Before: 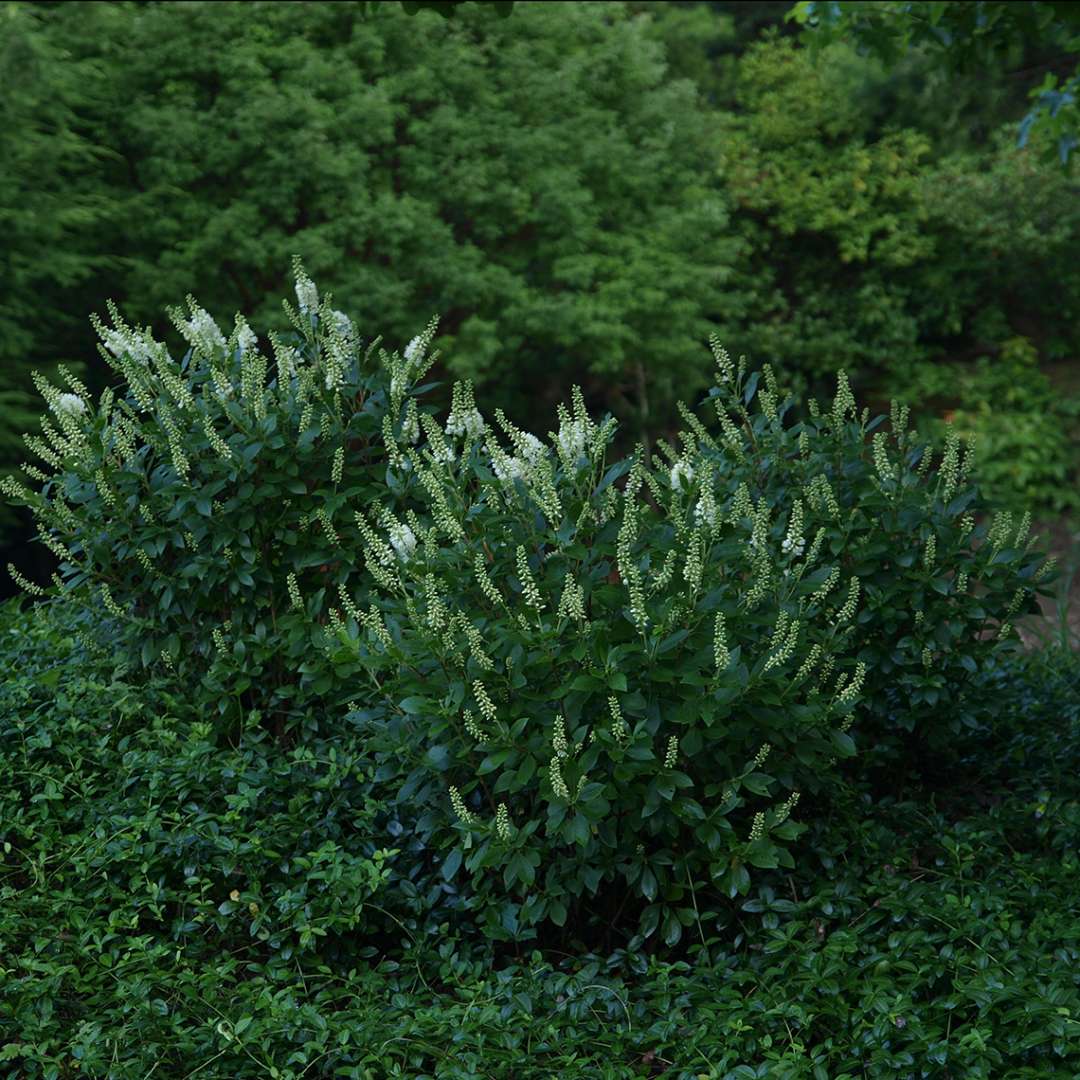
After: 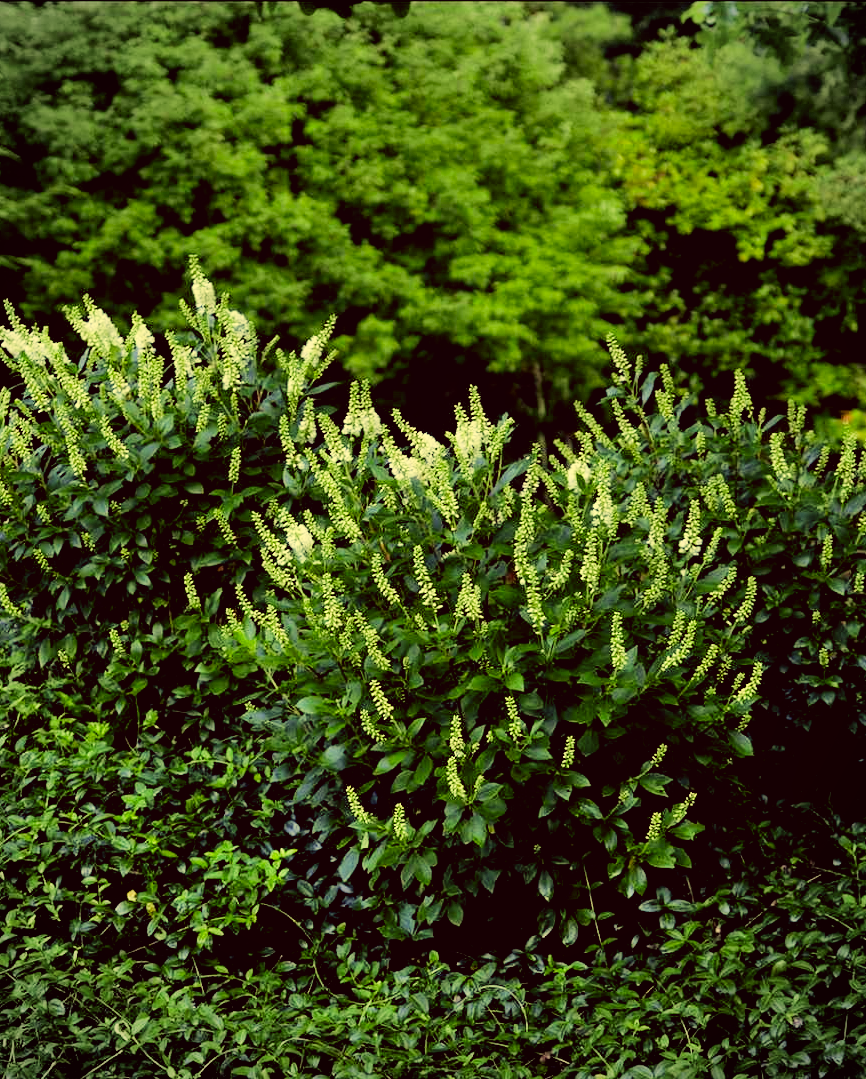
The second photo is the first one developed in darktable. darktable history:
crop and rotate: left 9.597%, right 10.195%
color correction: highlights a* -0.482, highlights b* 40, shadows a* 9.8, shadows b* -0.161
local contrast: mode bilateral grid, contrast 100, coarseness 100, detail 91%, midtone range 0.2
exposure: black level correction 0.009, exposure 1.425 EV, compensate highlight preservation false
vignetting: fall-off radius 60.92%
shadows and highlights: shadows 35, highlights -35, soften with gaussian
filmic rgb: black relative exposure -5 EV, hardness 2.88, contrast 1.3, highlights saturation mix -30%
